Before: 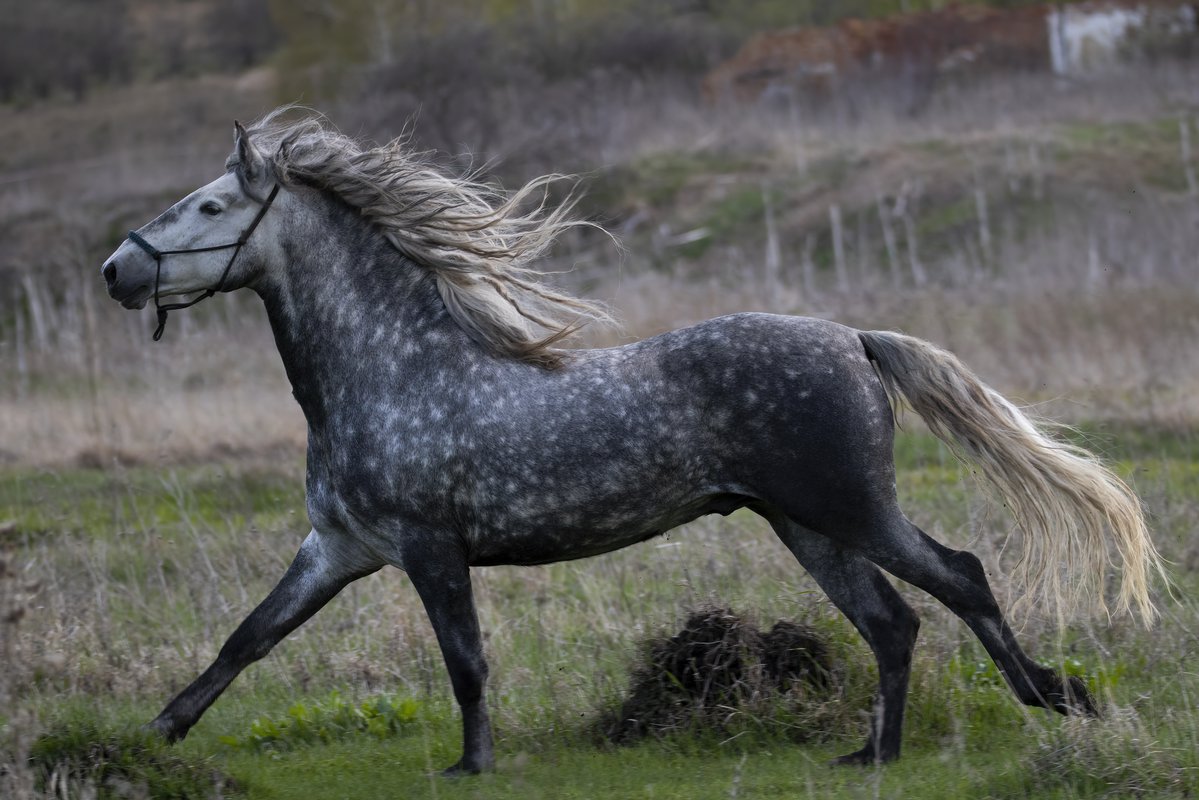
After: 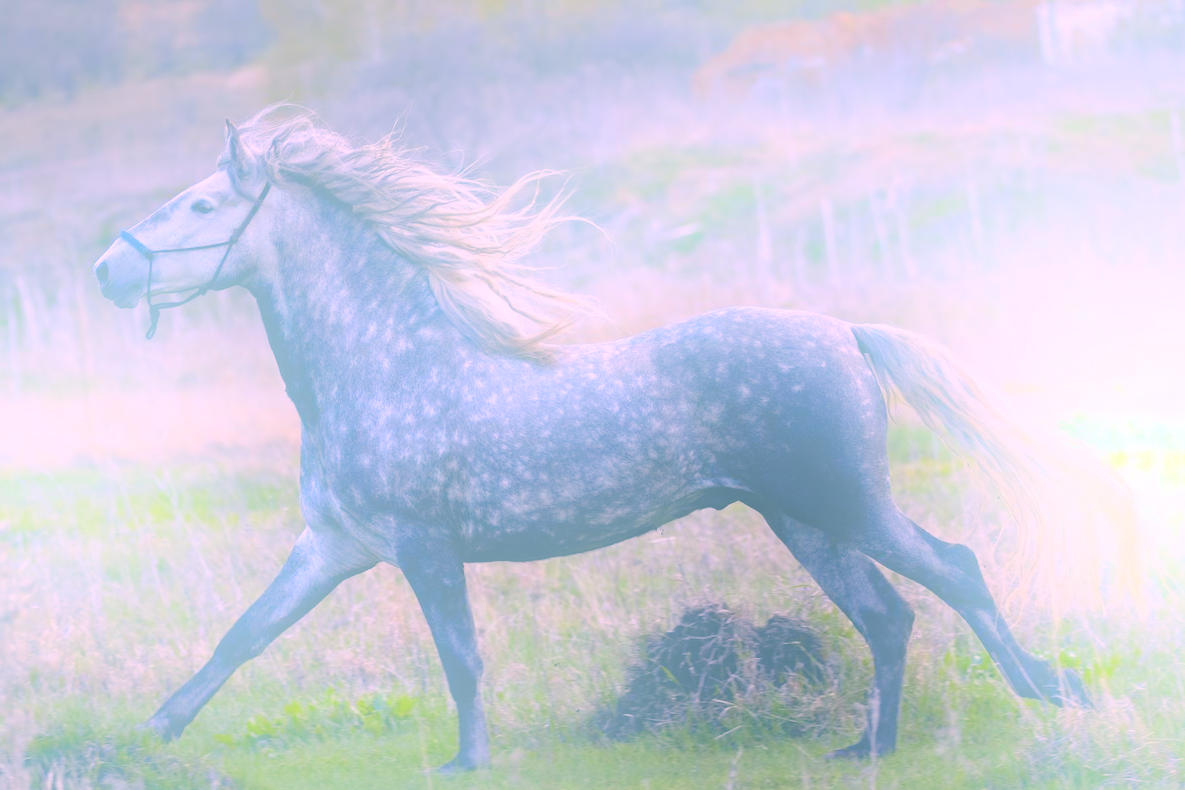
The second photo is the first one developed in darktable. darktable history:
color correction: highlights a* 10.32, highlights b* 14.66, shadows a* -9.59, shadows b* -15.02
rotate and perspective: rotation -0.45°, automatic cropping original format, crop left 0.008, crop right 0.992, crop top 0.012, crop bottom 0.988
color zones: curves: ch1 [(0.113, 0.438) (0.75, 0.5)]; ch2 [(0.12, 0.526) (0.75, 0.5)]
bloom: size 25%, threshold 5%, strength 90%
white balance: red 1.042, blue 1.17
